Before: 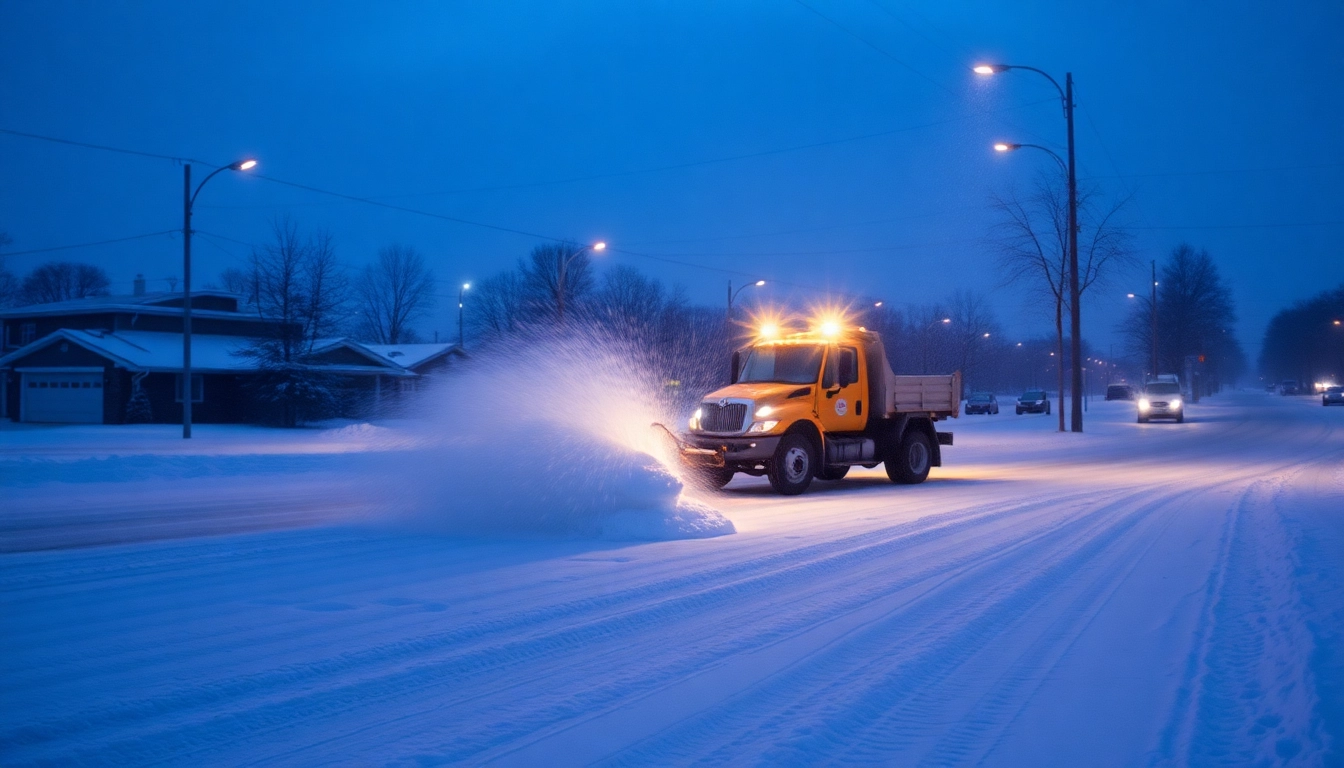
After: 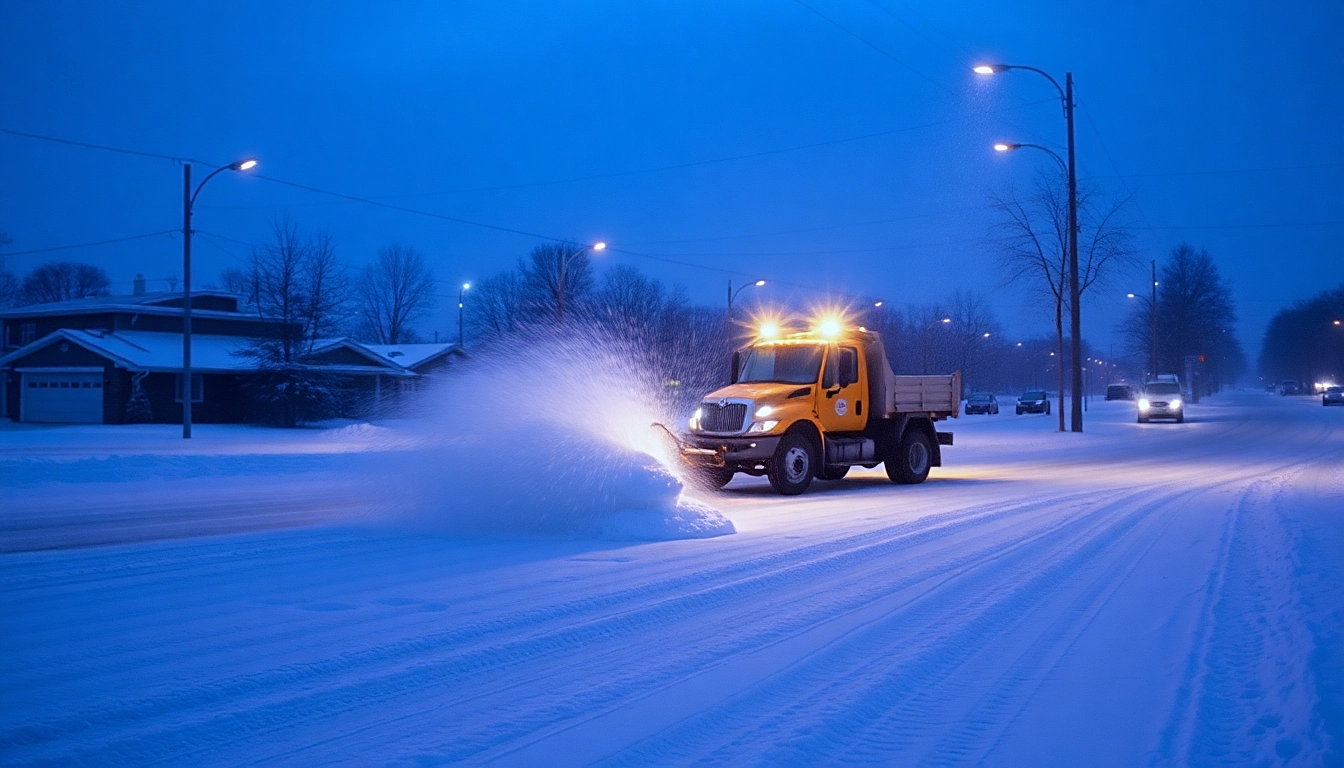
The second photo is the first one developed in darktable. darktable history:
sharpen: on, module defaults
white balance: red 0.924, blue 1.095
